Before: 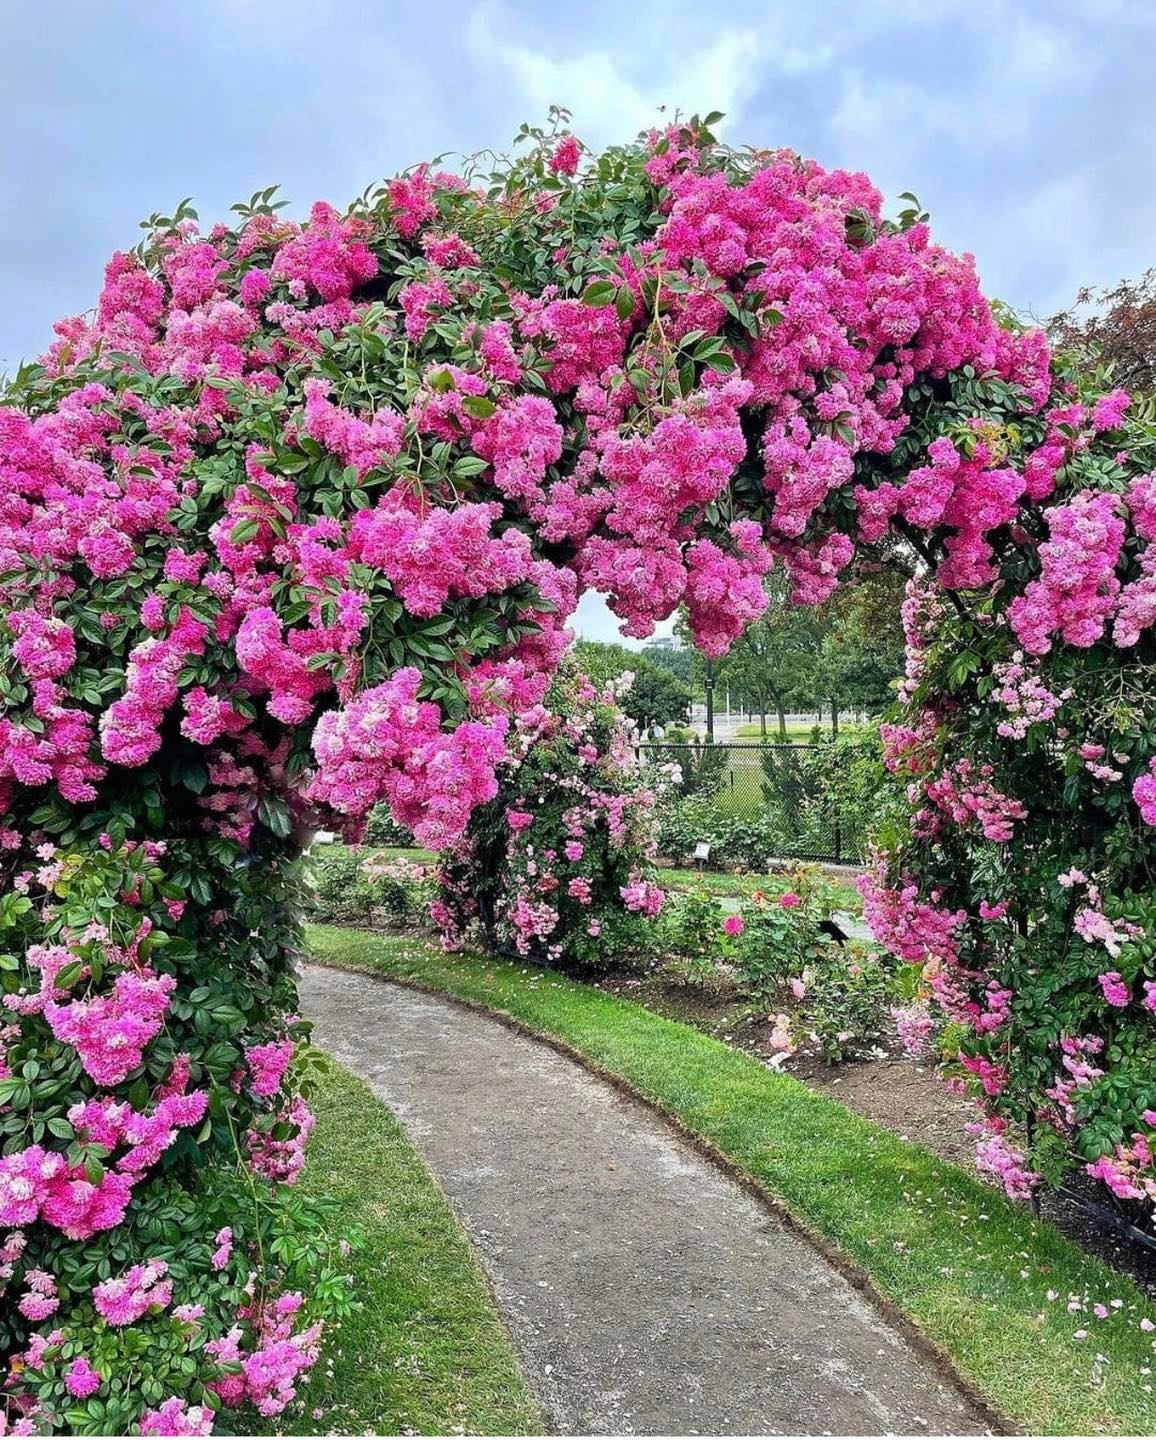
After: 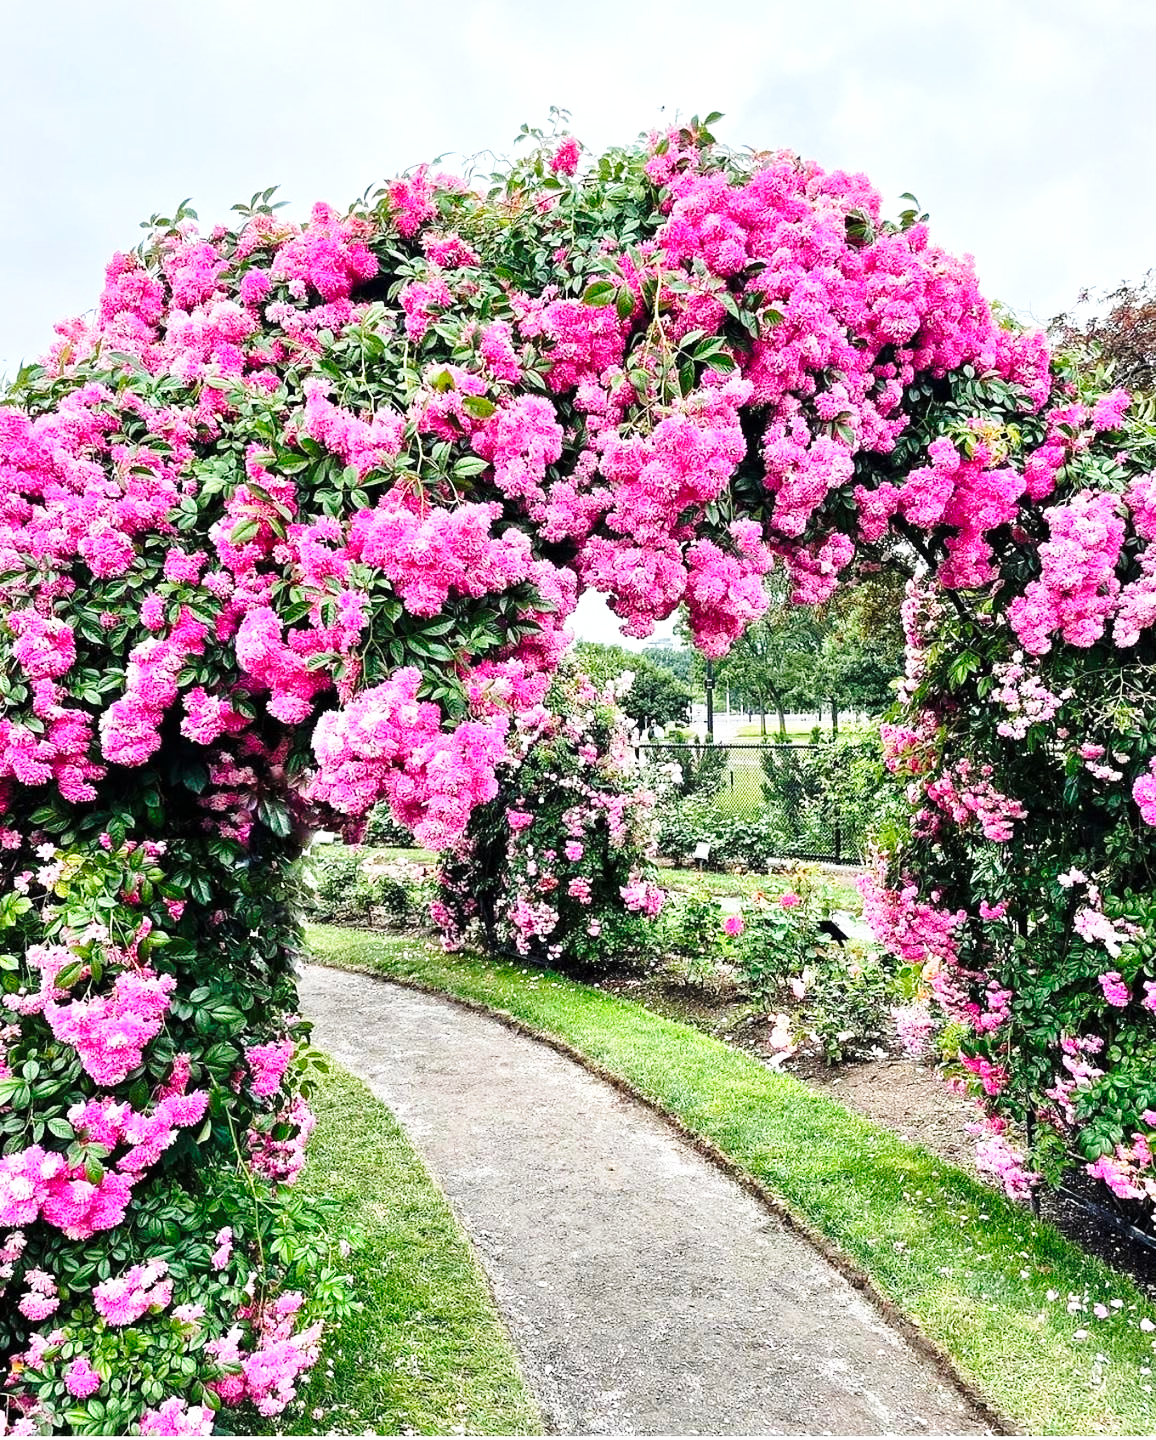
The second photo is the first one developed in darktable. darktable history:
base curve: curves: ch0 [(0, 0) (0.036, 0.037) (0.121, 0.228) (0.46, 0.76) (0.859, 0.983) (1, 1)], preserve colors none
tone equalizer: -8 EV -0.417 EV, -7 EV -0.389 EV, -6 EV -0.333 EV, -5 EV -0.222 EV, -3 EV 0.222 EV, -2 EV 0.333 EV, -1 EV 0.389 EV, +0 EV 0.417 EV, edges refinement/feathering 500, mask exposure compensation -1.57 EV, preserve details no
